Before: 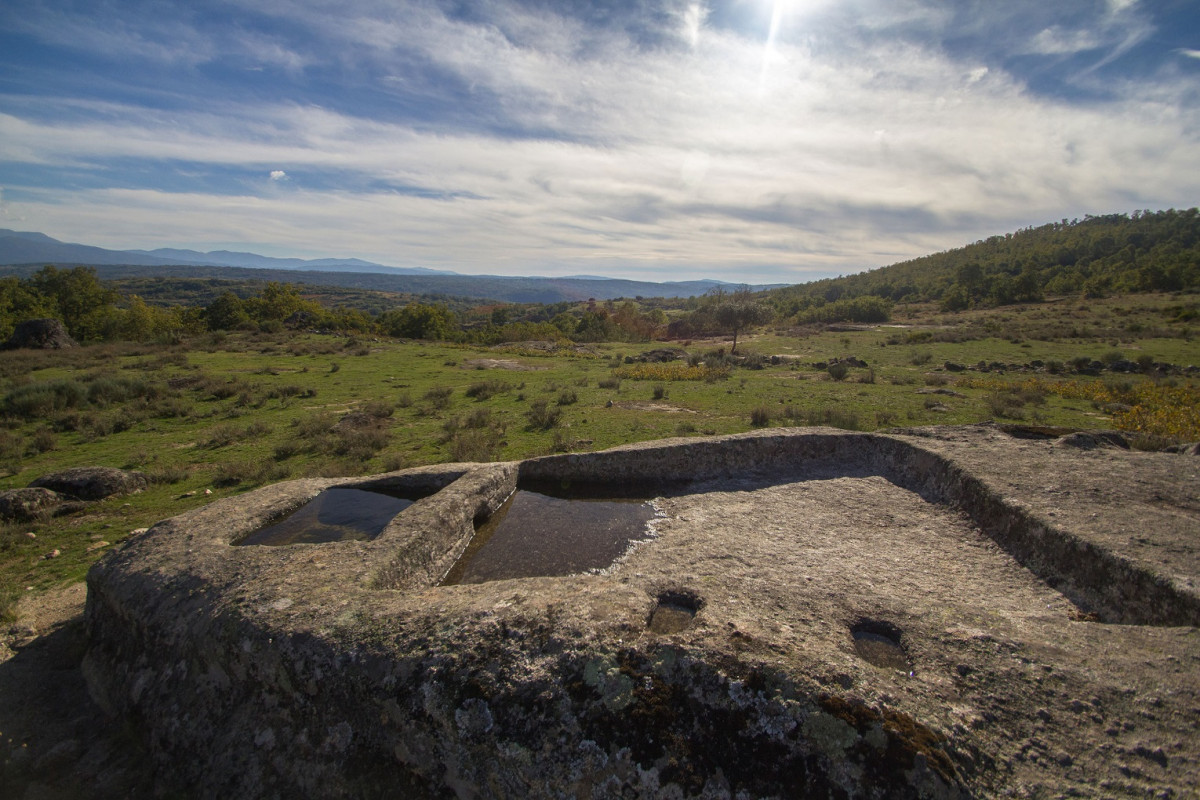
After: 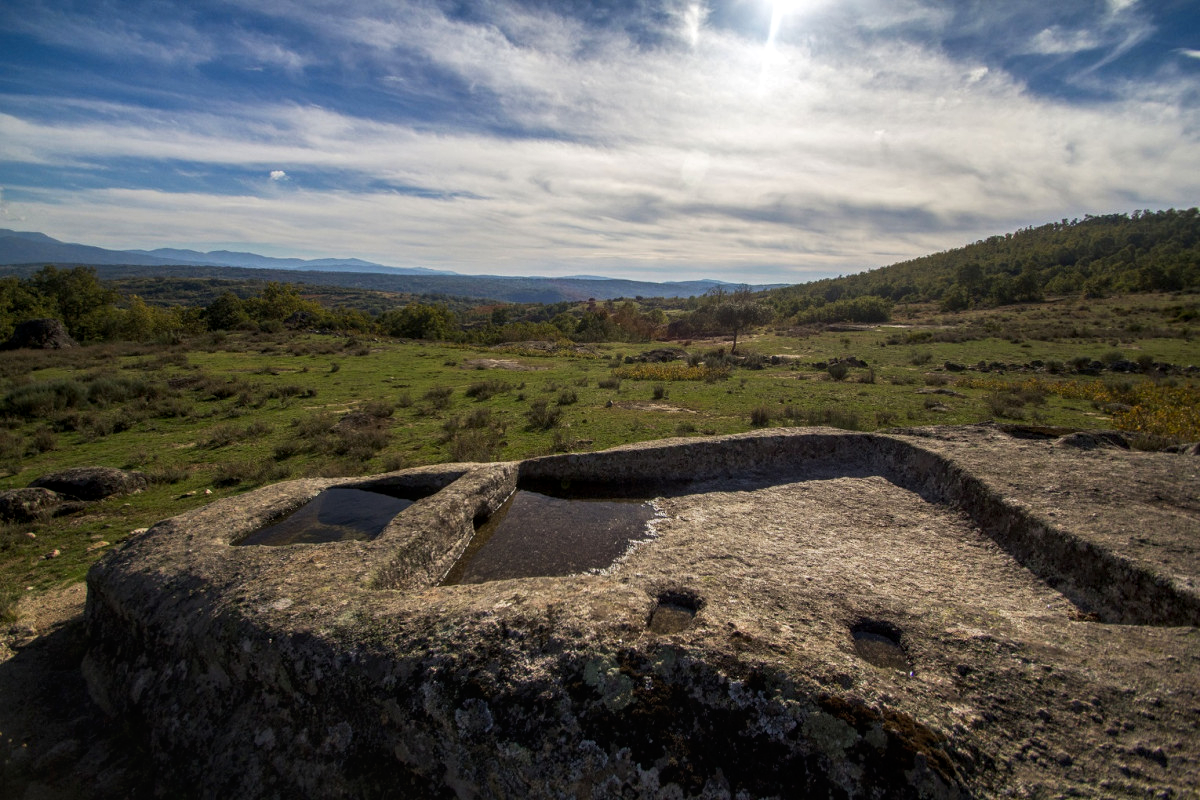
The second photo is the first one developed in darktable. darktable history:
tone curve: curves: ch0 [(0, 0) (0.003, 0.019) (0.011, 0.019) (0.025, 0.022) (0.044, 0.026) (0.069, 0.032) (0.1, 0.052) (0.136, 0.081) (0.177, 0.123) (0.224, 0.17) (0.277, 0.219) (0.335, 0.276) (0.399, 0.344) (0.468, 0.421) (0.543, 0.508) (0.623, 0.604) (0.709, 0.705) (0.801, 0.797) (0.898, 0.894) (1, 1)], preserve colors none
local contrast: on, module defaults
